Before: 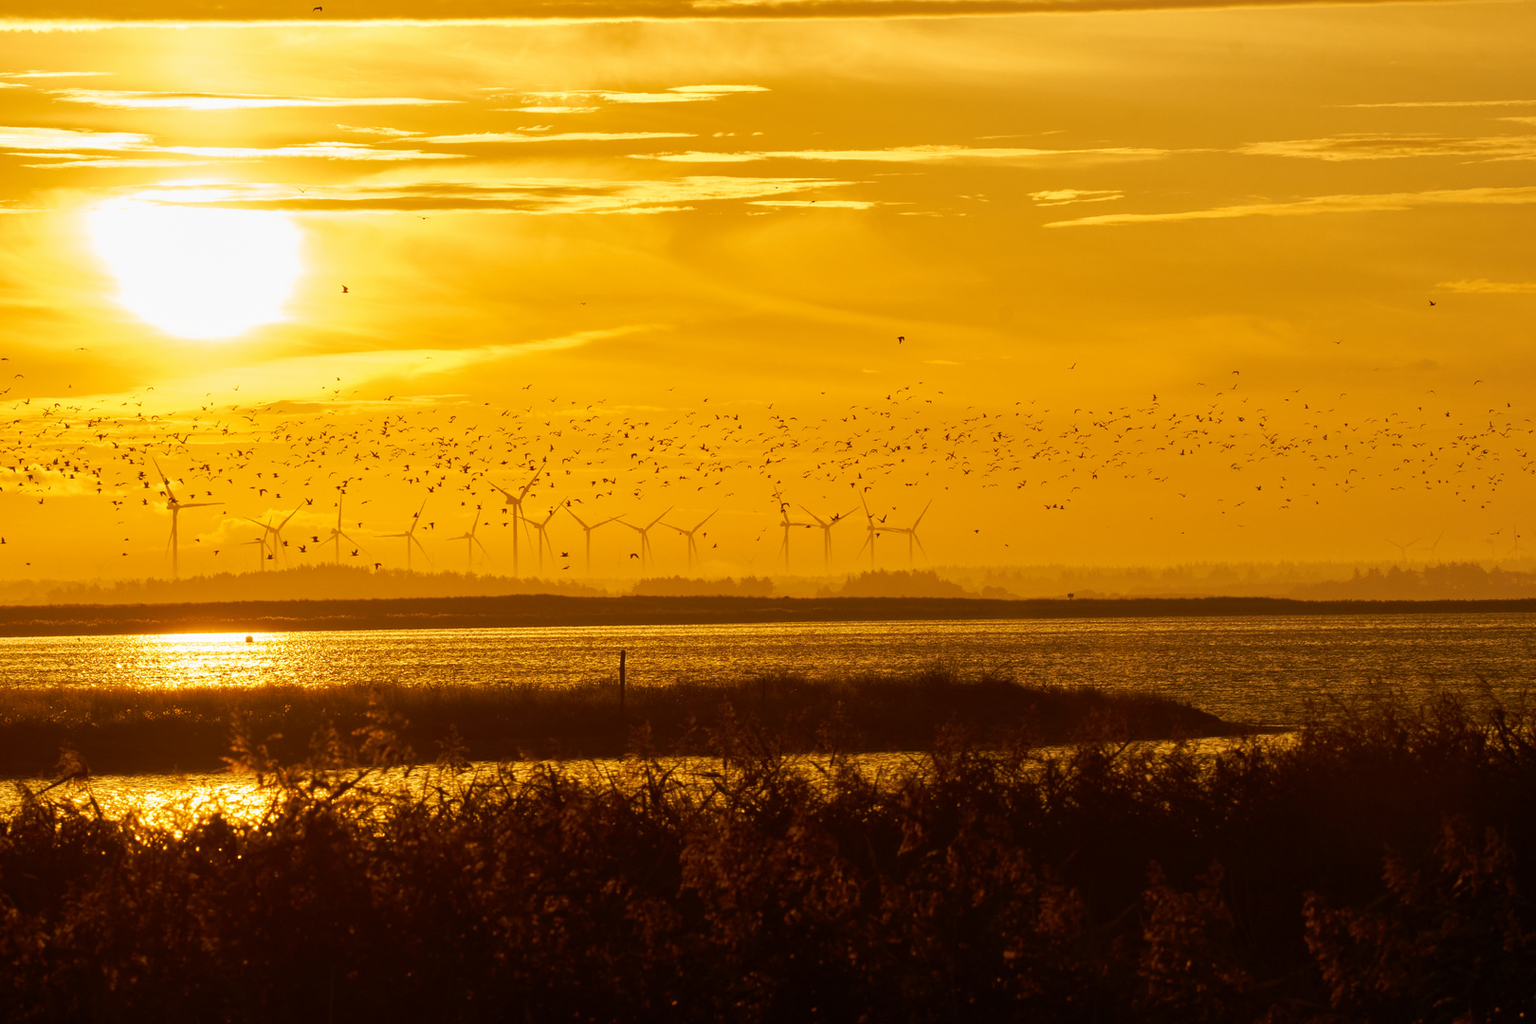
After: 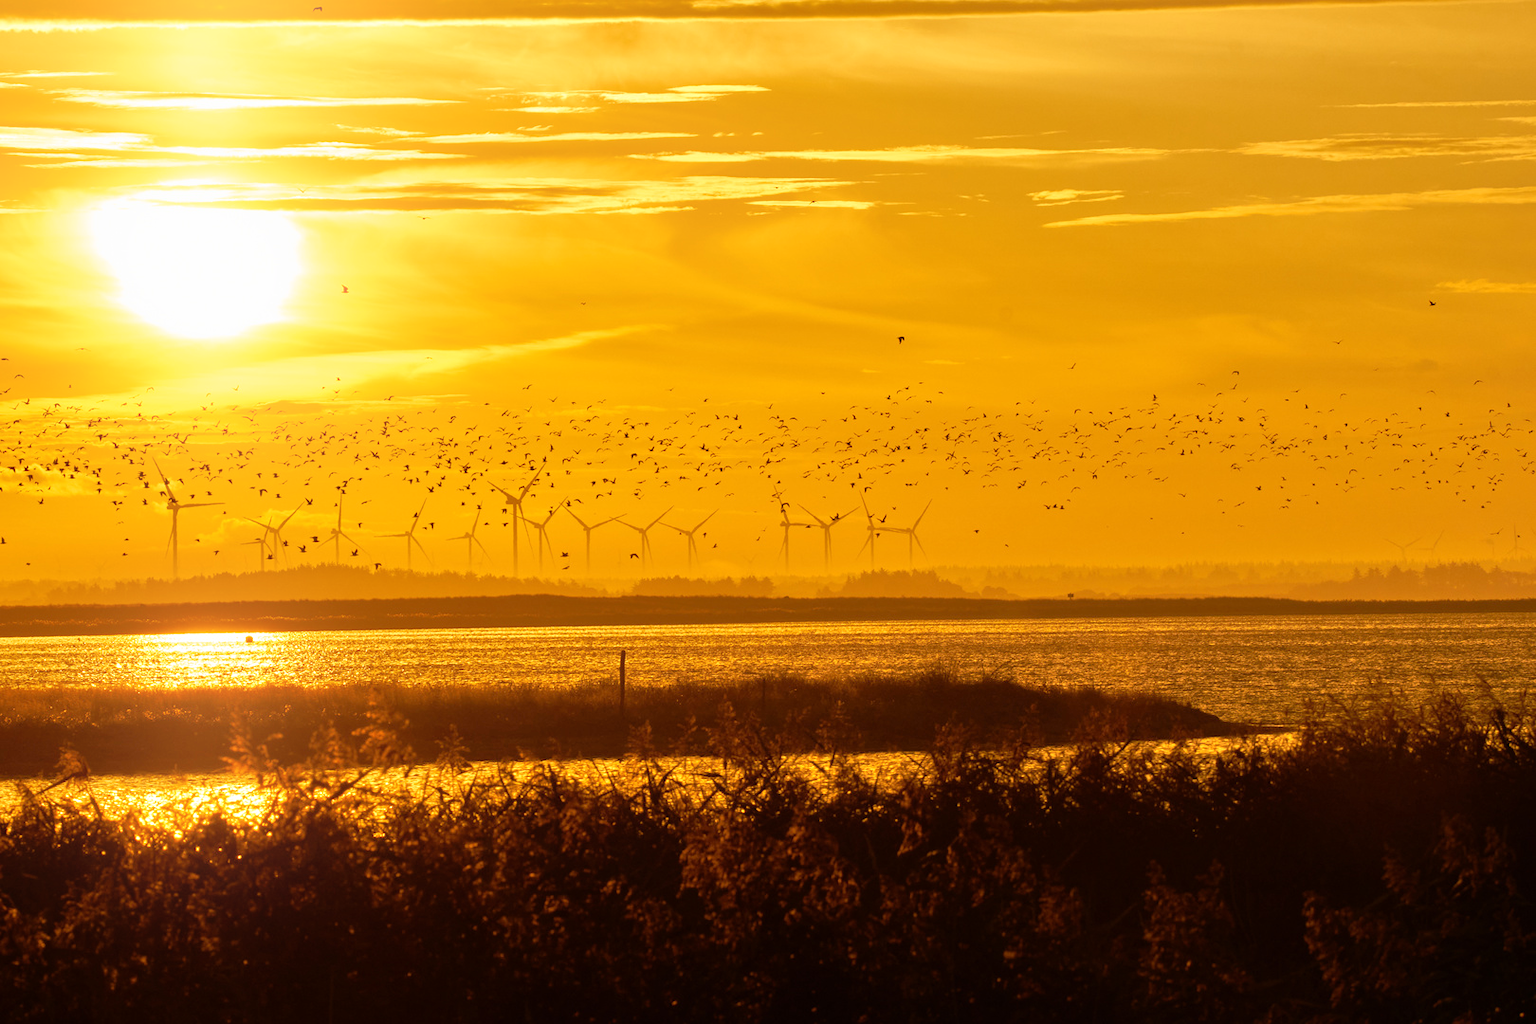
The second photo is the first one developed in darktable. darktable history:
tone equalizer: -7 EV 0.15 EV, -6 EV 0.6 EV, -5 EV 1.15 EV, -4 EV 1.33 EV, -3 EV 1.15 EV, -2 EV 0.6 EV, -1 EV 0.15 EV, mask exposure compensation -0.5 EV
bloom: size 15%, threshold 97%, strength 7%
